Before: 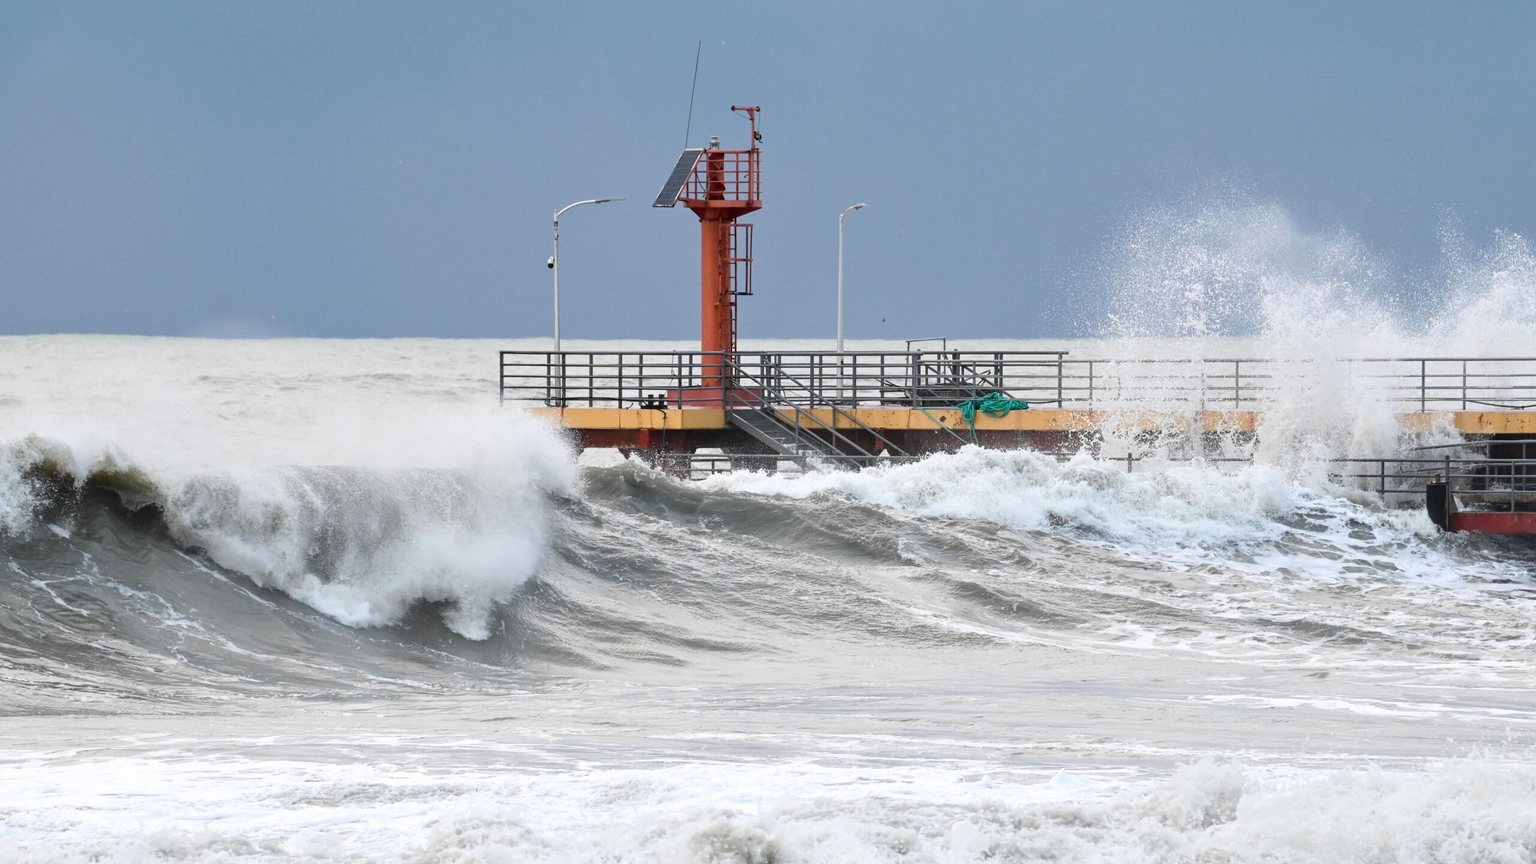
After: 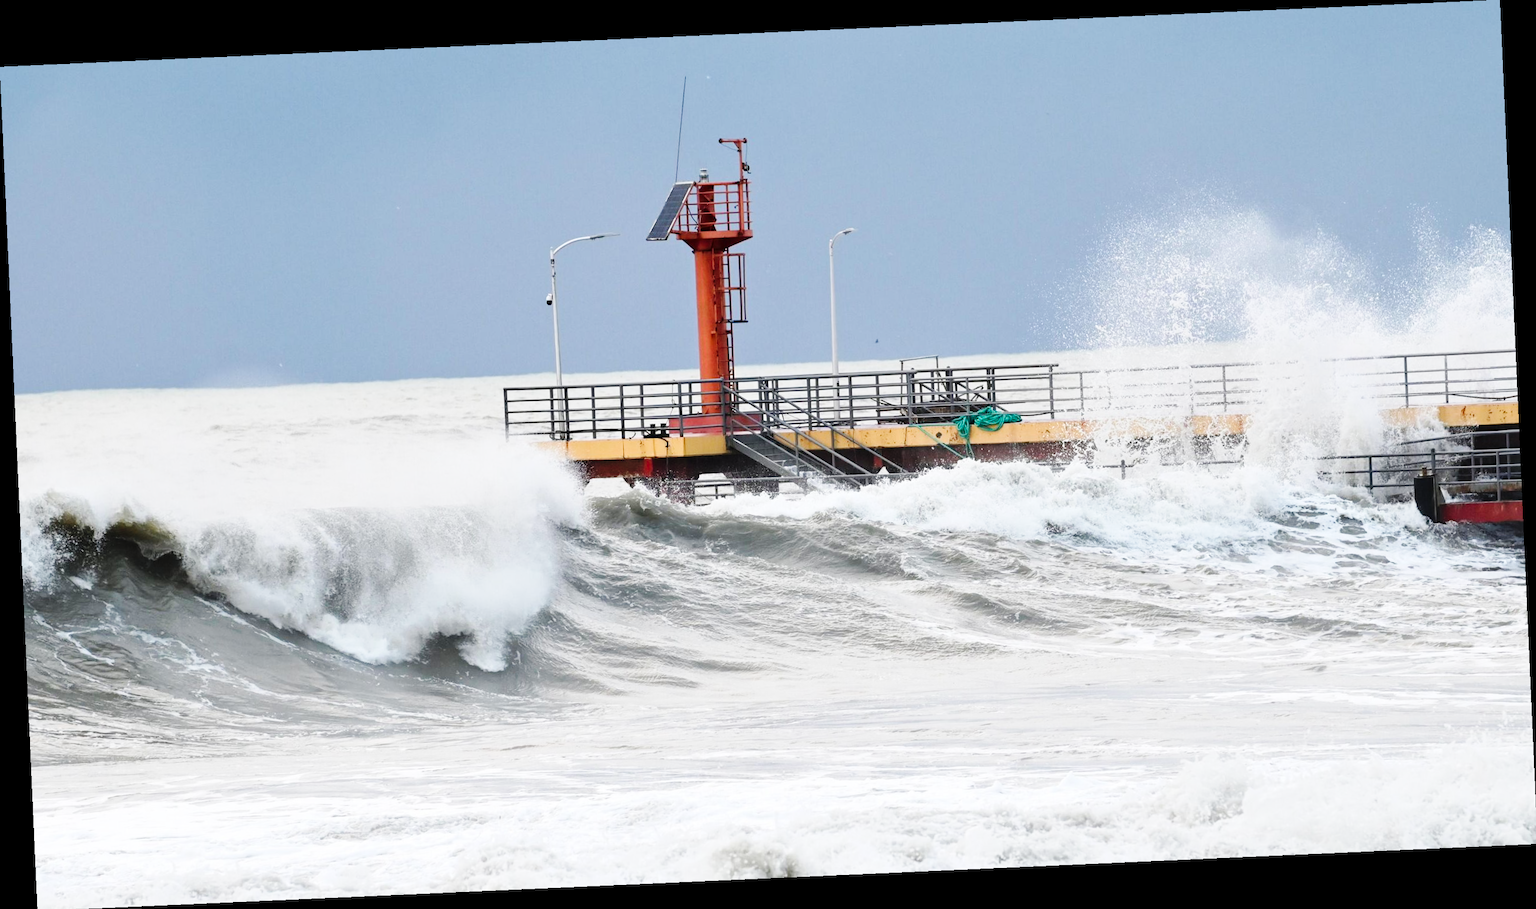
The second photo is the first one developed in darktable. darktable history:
rotate and perspective: rotation -2.56°, automatic cropping off
base curve: curves: ch0 [(0, 0) (0.032, 0.025) (0.121, 0.166) (0.206, 0.329) (0.605, 0.79) (1, 1)], preserve colors none
